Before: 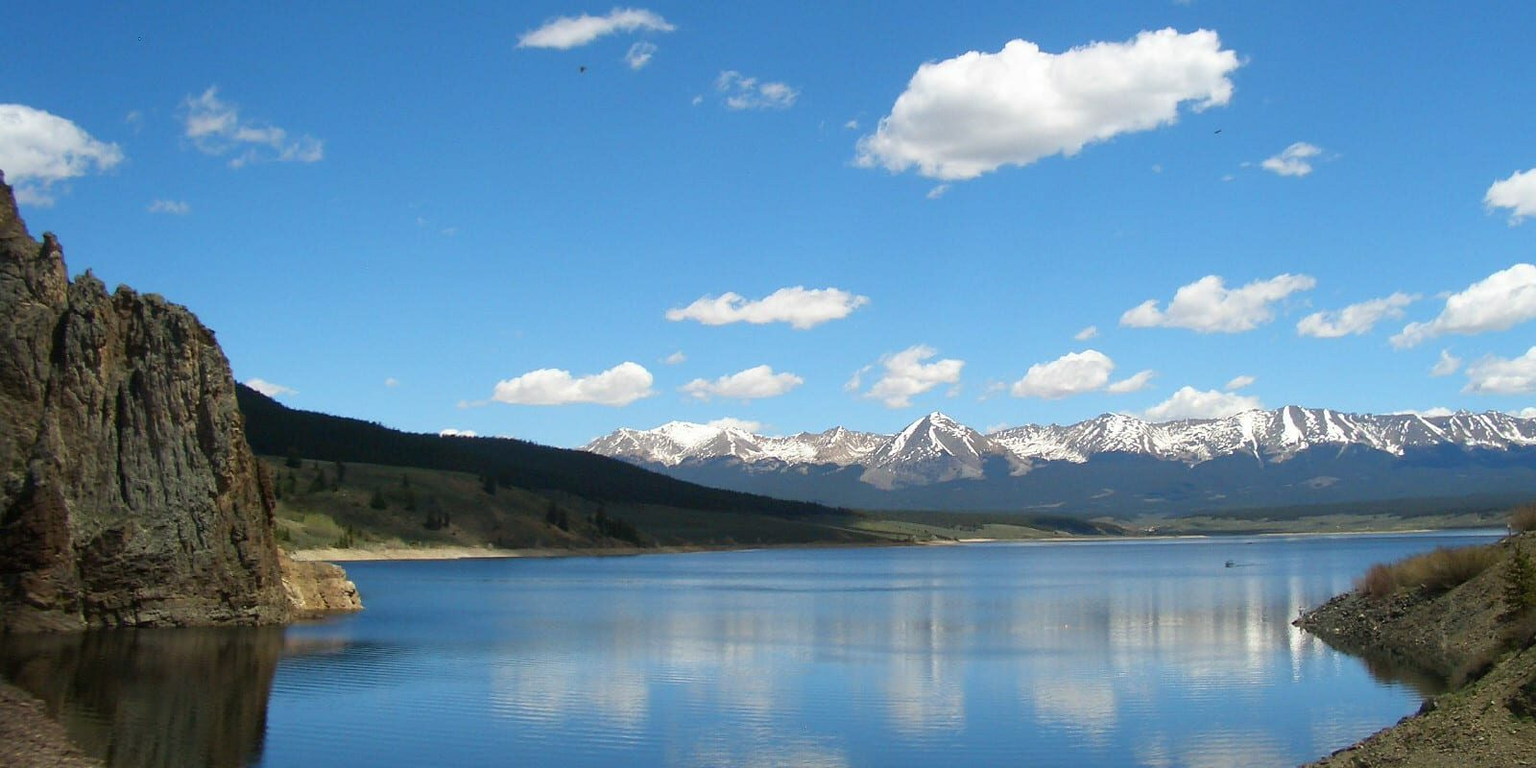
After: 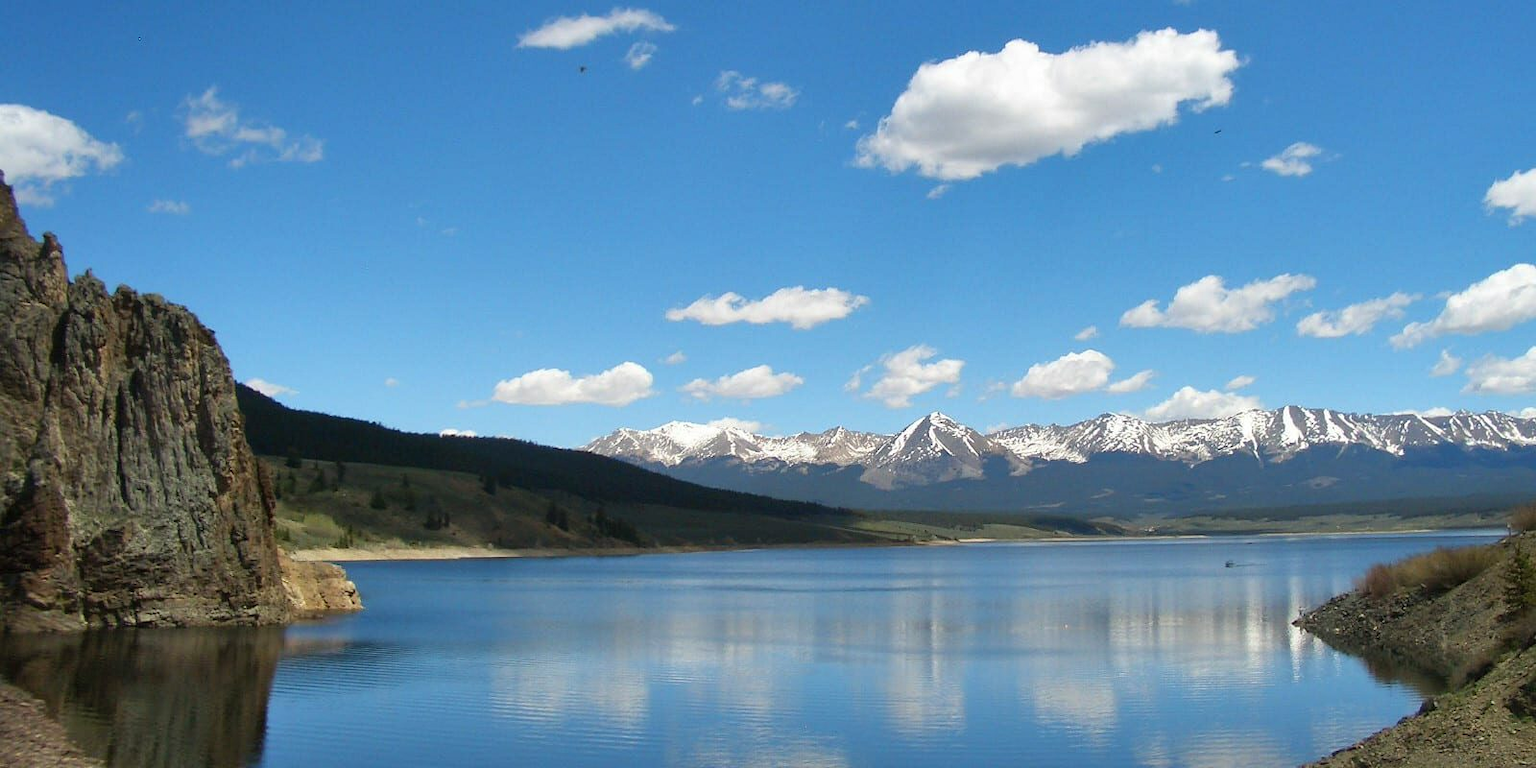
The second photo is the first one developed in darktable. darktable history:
base curve: preserve colors none
shadows and highlights: white point adjustment 0.044, soften with gaussian
